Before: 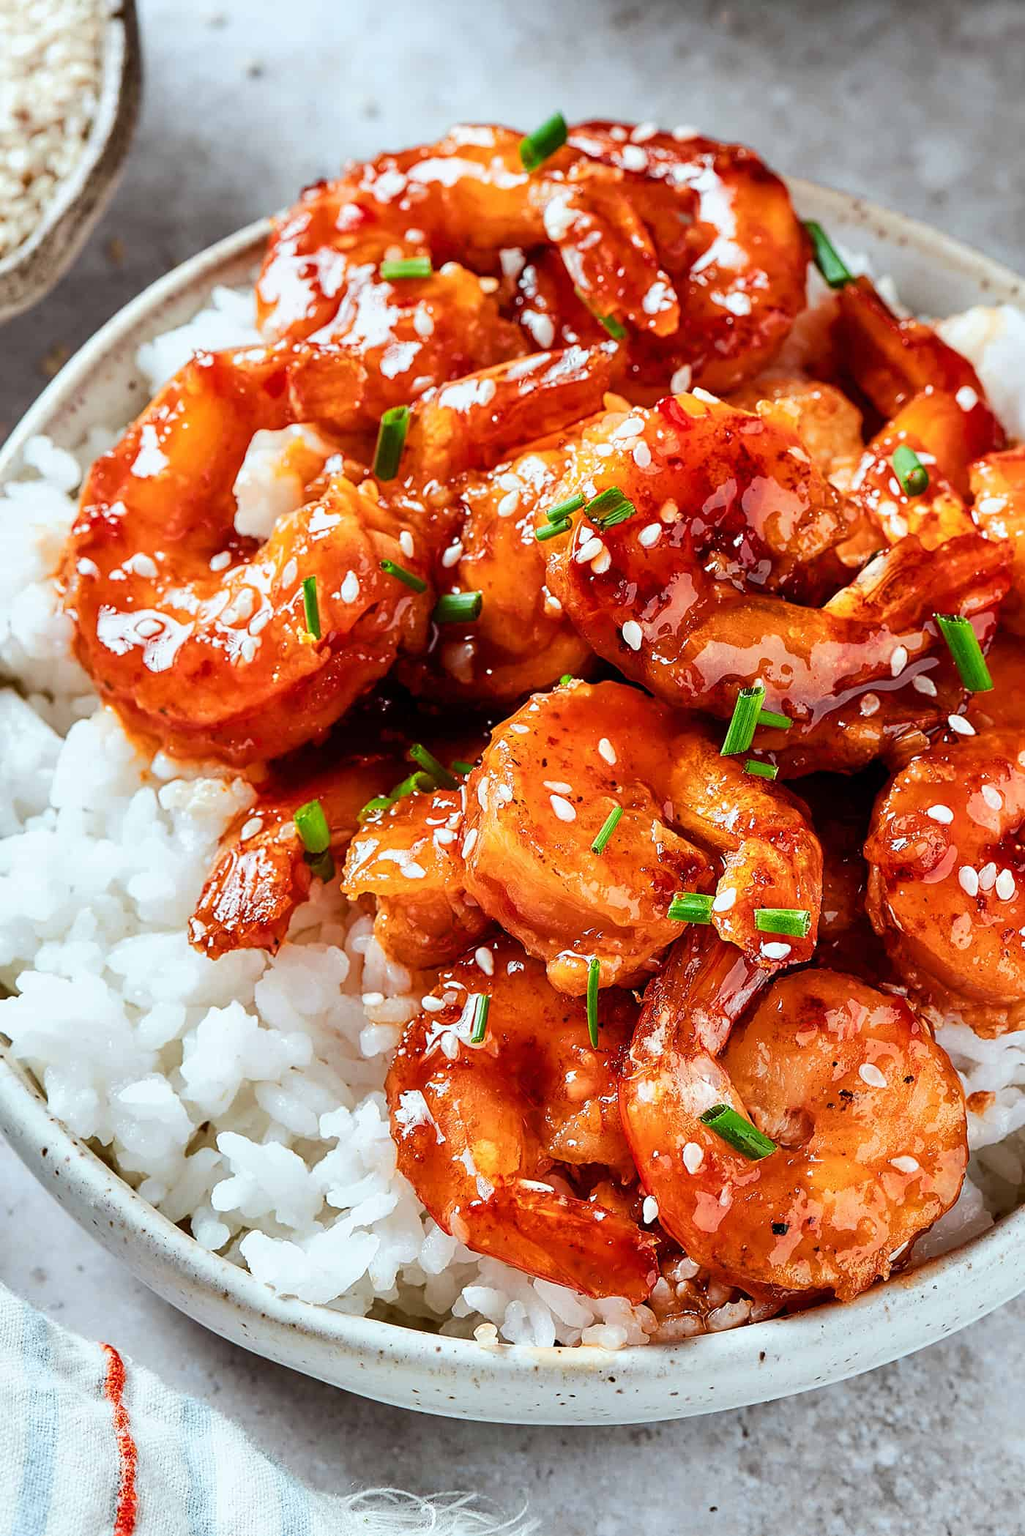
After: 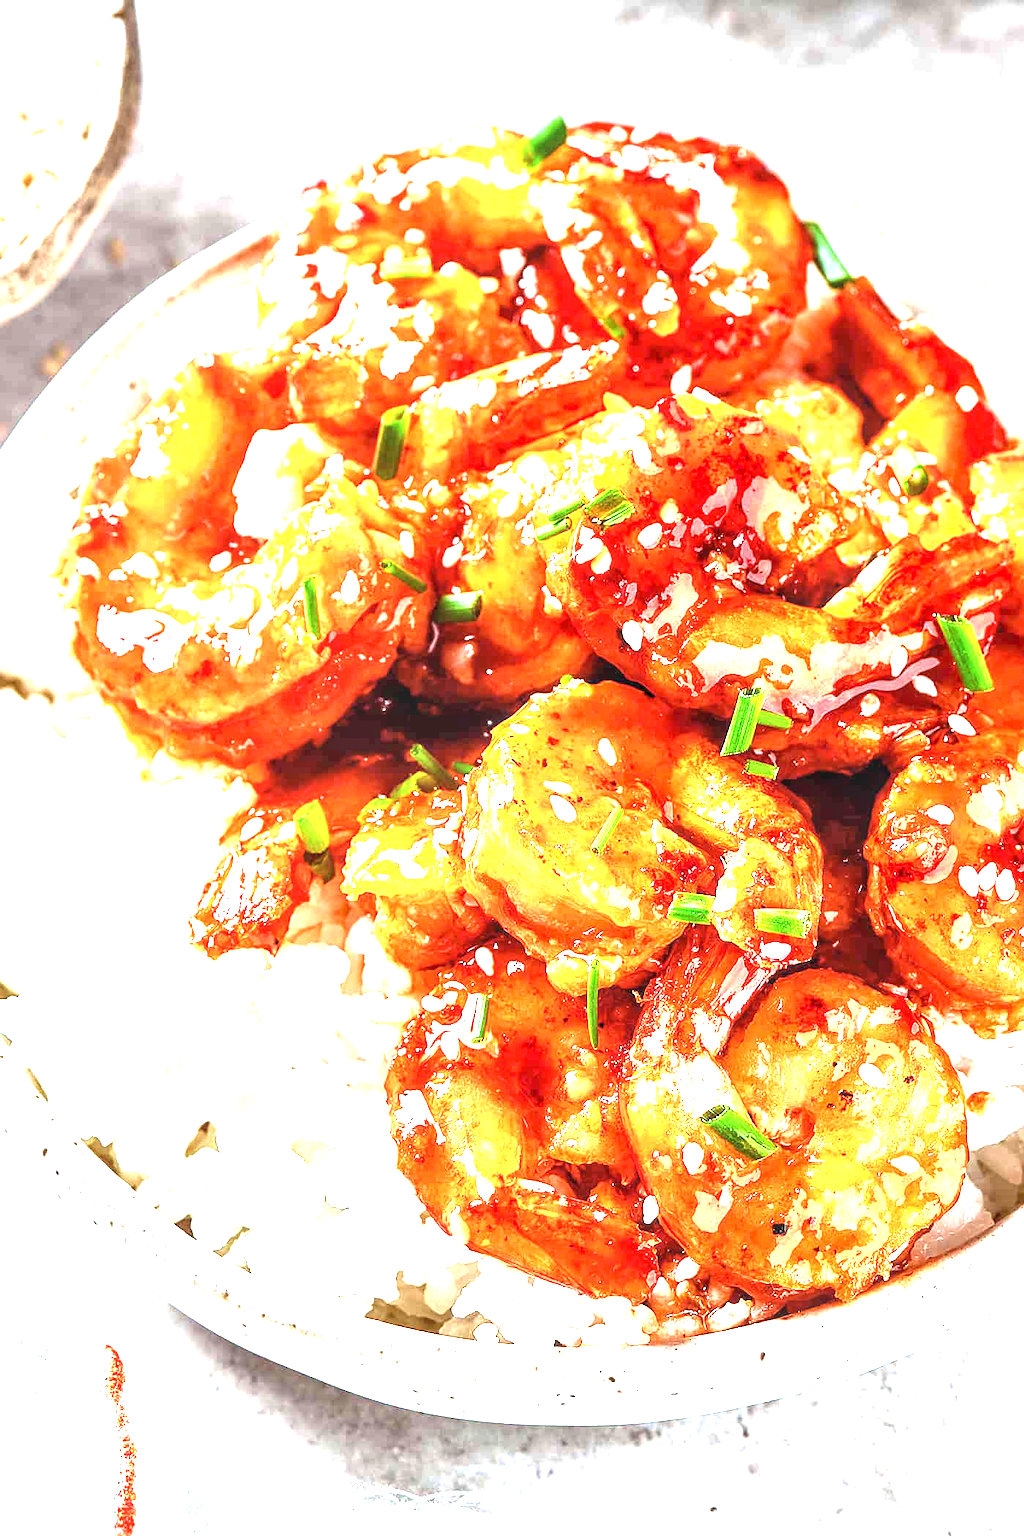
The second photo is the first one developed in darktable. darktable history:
local contrast: on, module defaults
exposure: black level correction 0, exposure 2.161 EV, compensate highlight preservation false
